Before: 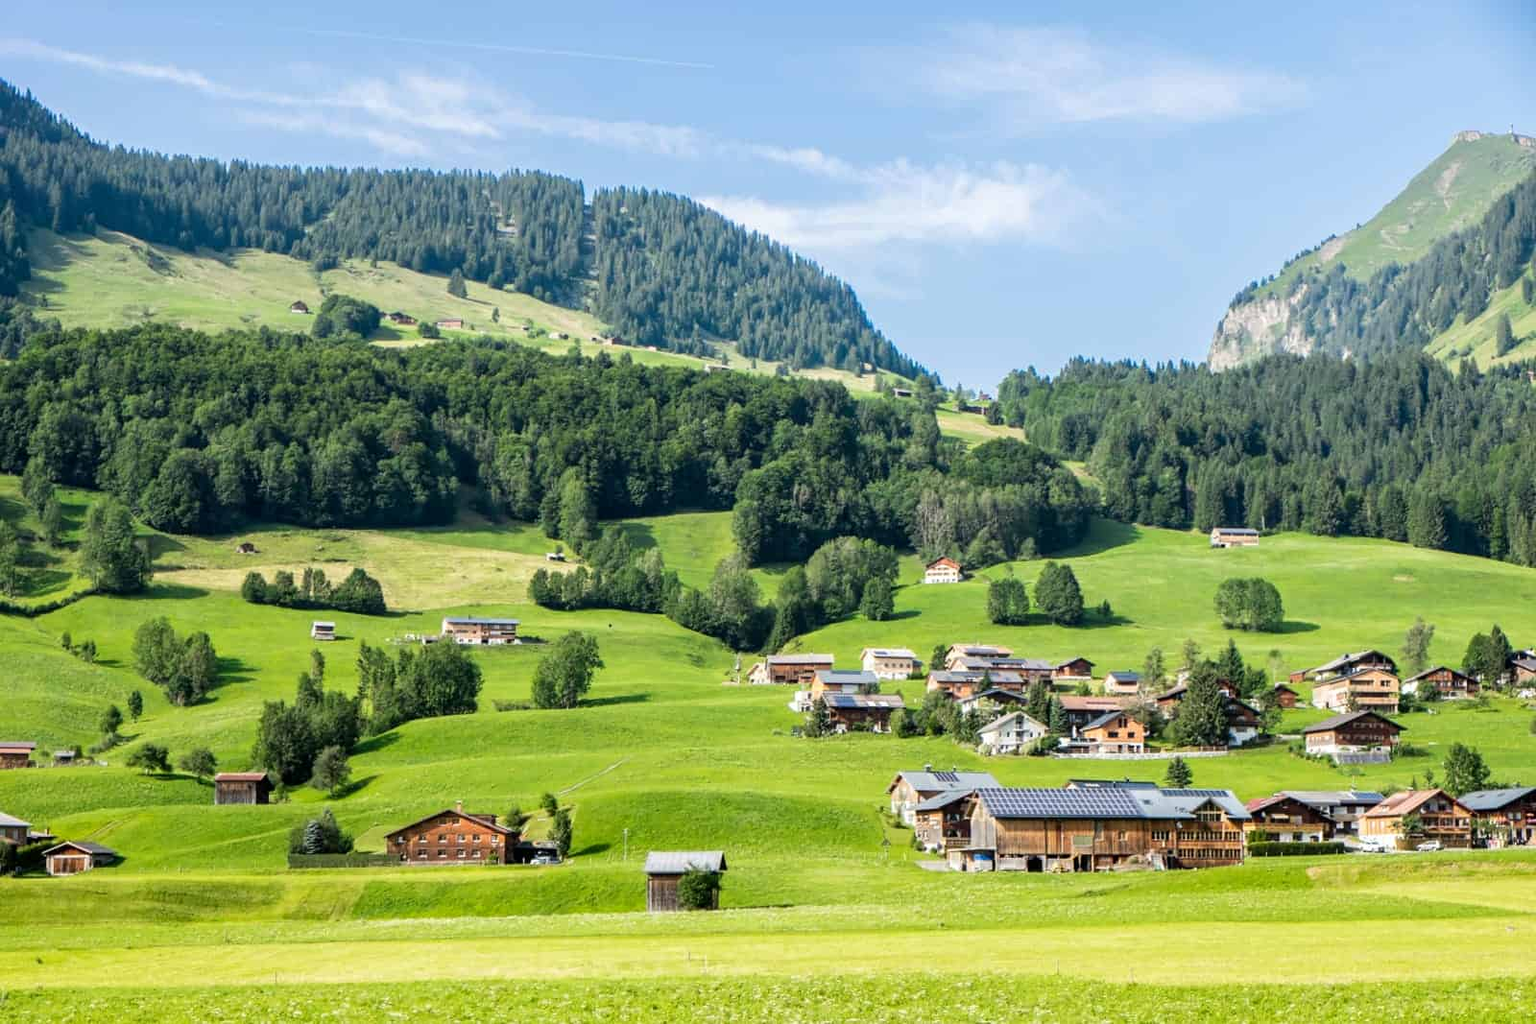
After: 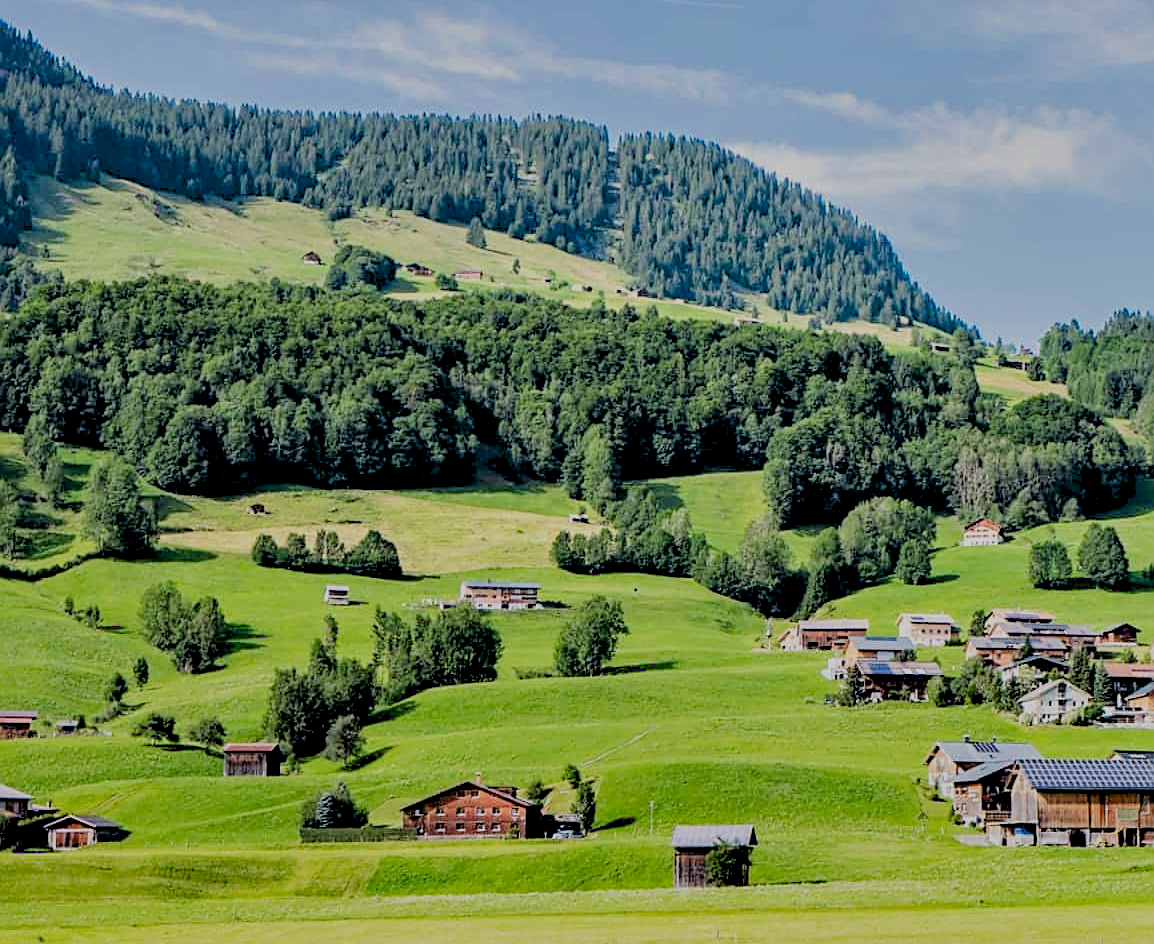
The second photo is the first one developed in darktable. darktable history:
haze removal: strength 0.283, distance 0.253, compatibility mode true, adaptive false
sharpen: on, module defaults
contrast equalizer: octaves 7, y [[0.6 ×6], [0.55 ×6], [0 ×6], [0 ×6], [0 ×6]]
crop: top 5.814%, right 27.866%, bottom 5.676%
filmic rgb: middle gray luminance 2.68%, black relative exposure -9.86 EV, white relative exposure 7 EV, dynamic range scaling 10.7%, target black luminance 0%, hardness 3.16, latitude 44.35%, contrast 0.674, highlights saturation mix 3.6%, shadows ↔ highlights balance 13.41%, contrast in shadows safe
levels: levels [0.018, 0.493, 1]
contrast brightness saturation: contrast -0.019, brightness -0.009, saturation 0.035
